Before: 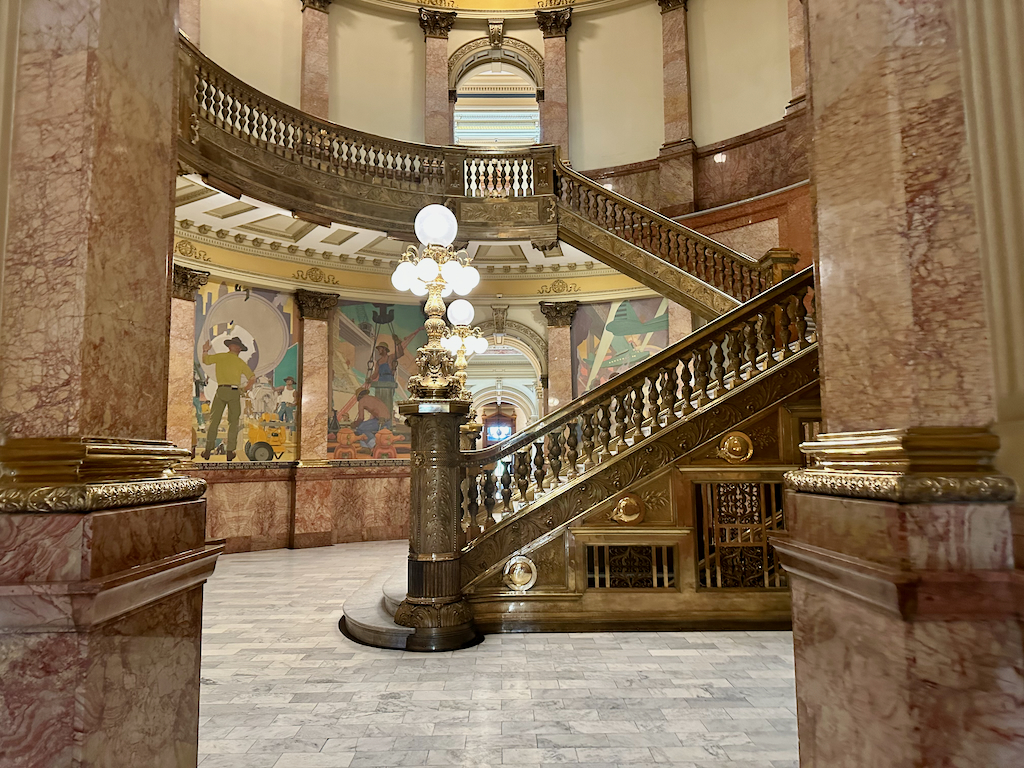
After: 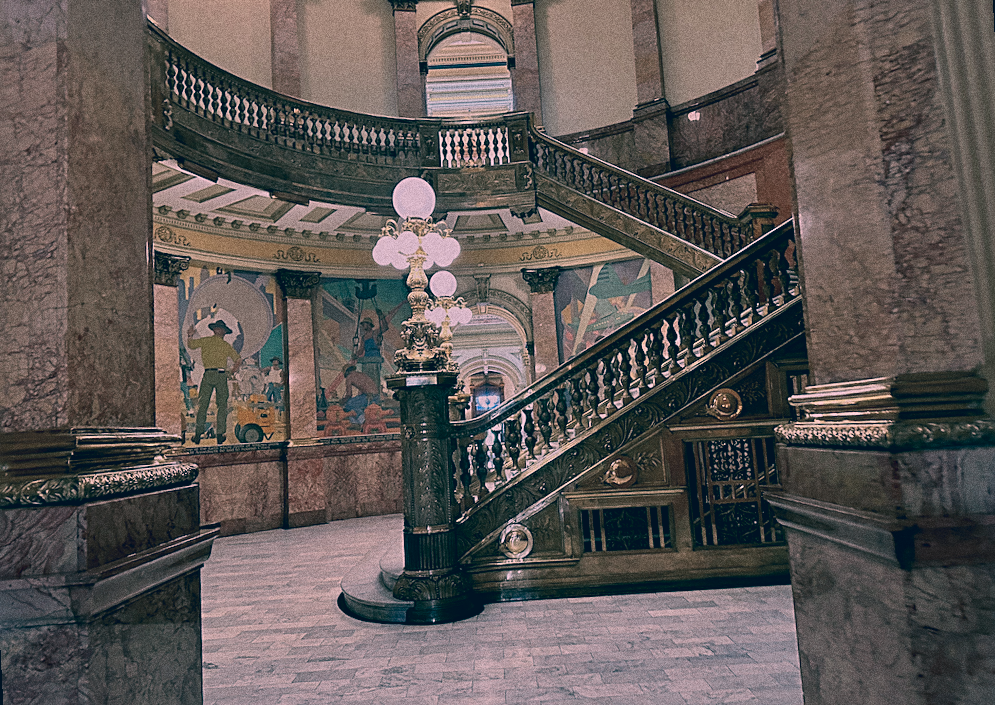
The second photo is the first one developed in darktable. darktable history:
exposure: black level correction 0, exposure -0.766 EV, compensate highlight preservation false
contrast brightness saturation: contrast 0.04, saturation 0.16
color correction: highlights a* 17.03, highlights b* 0.205, shadows a* -15.38, shadows b* -14.56, saturation 1.5
sharpen: on, module defaults
color balance rgb: linear chroma grading › global chroma -16.06%, perceptual saturation grading › global saturation -32.85%, global vibrance -23.56%
grain: coarseness 0.09 ISO, strength 40%
rotate and perspective: rotation -3°, crop left 0.031, crop right 0.968, crop top 0.07, crop bottom 0.93
color balance: mode lift, gamma, gain (sRGB), lift [1, 0.99, 1.01, 0.992], gamma [1, 1.037, 0.974, 0.963]
